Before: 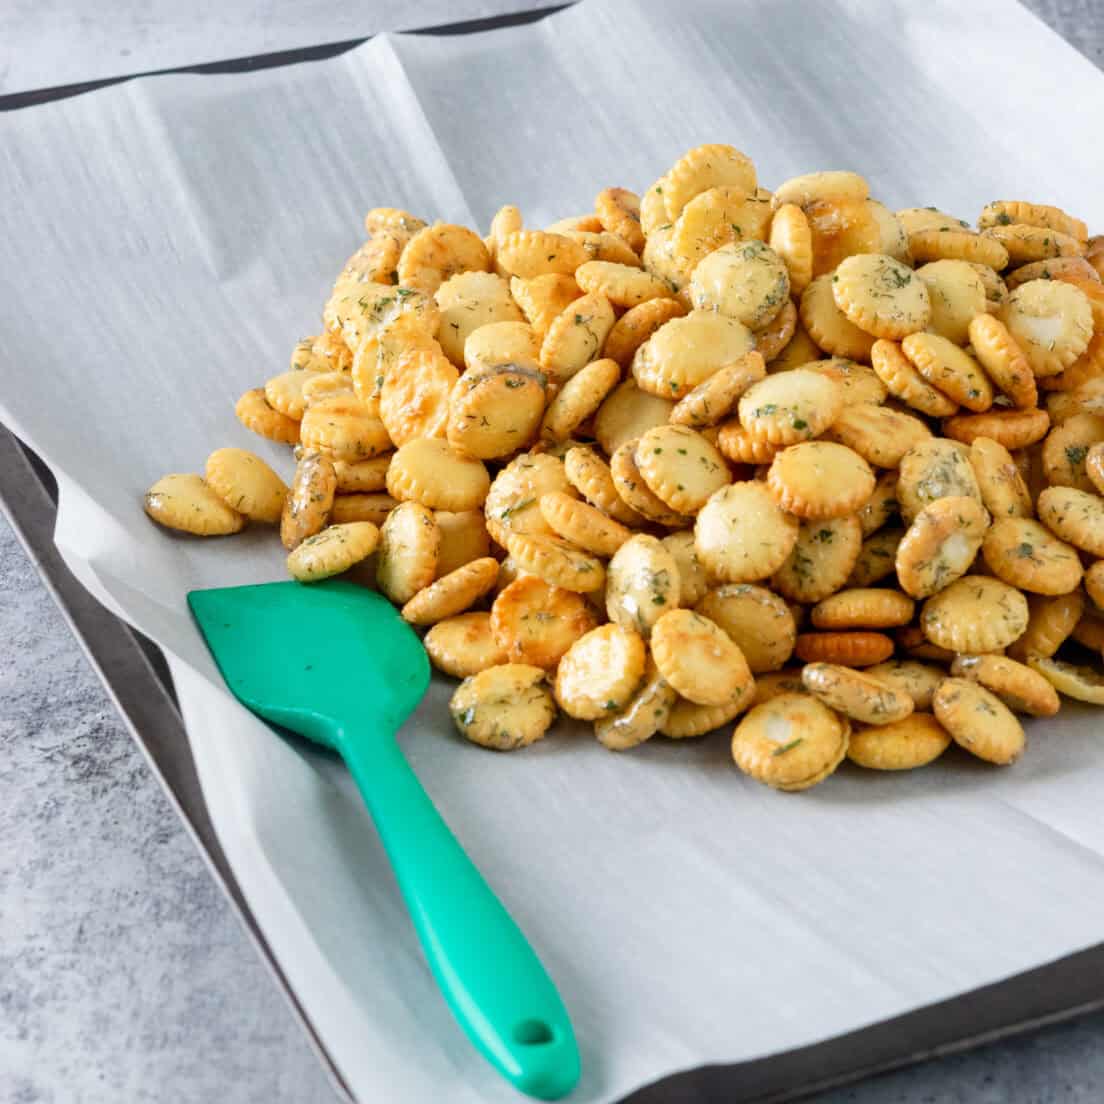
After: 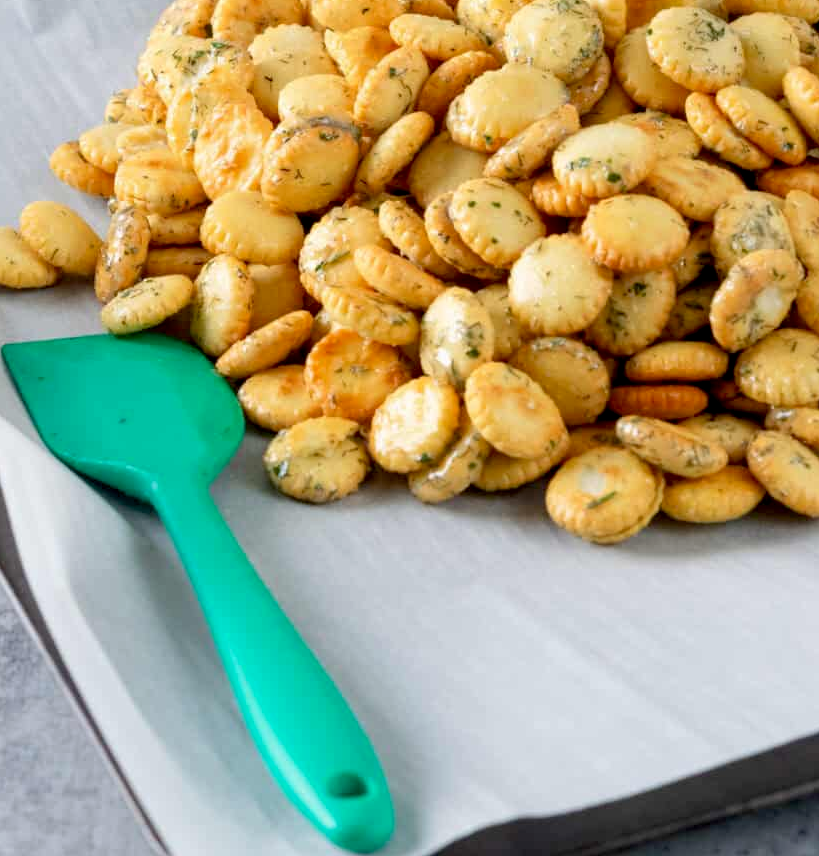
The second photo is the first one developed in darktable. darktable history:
crop: left 16.862%, top 22.417%, right 8.865%
exposure: black level correction 0.006, compensate highlight preservation false
